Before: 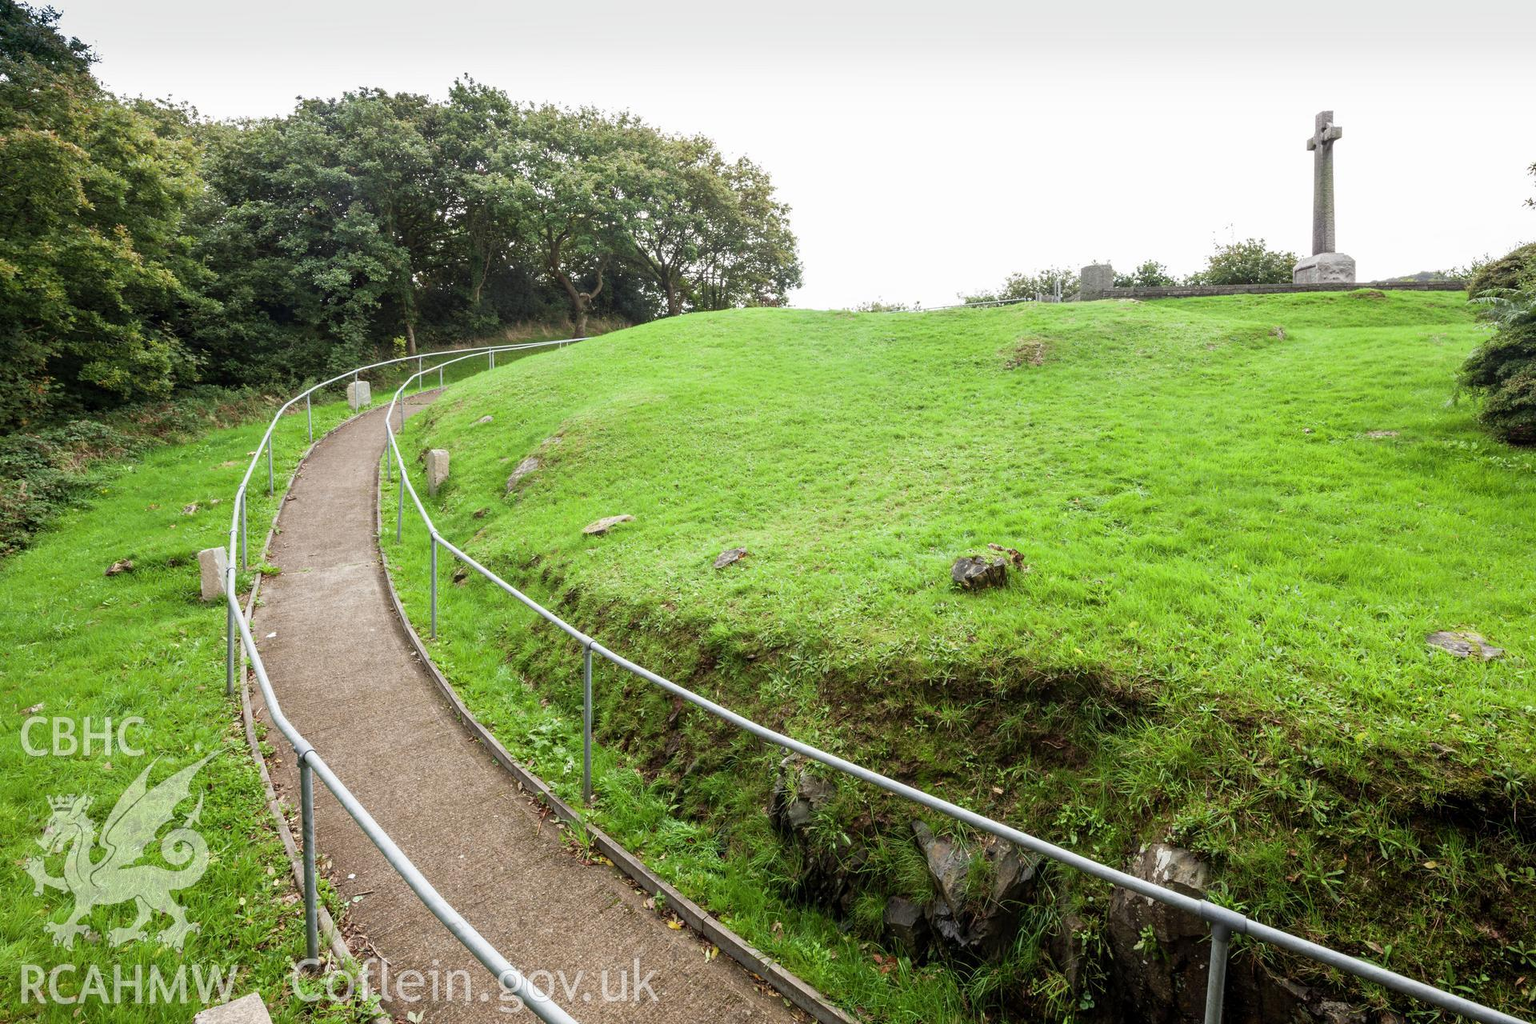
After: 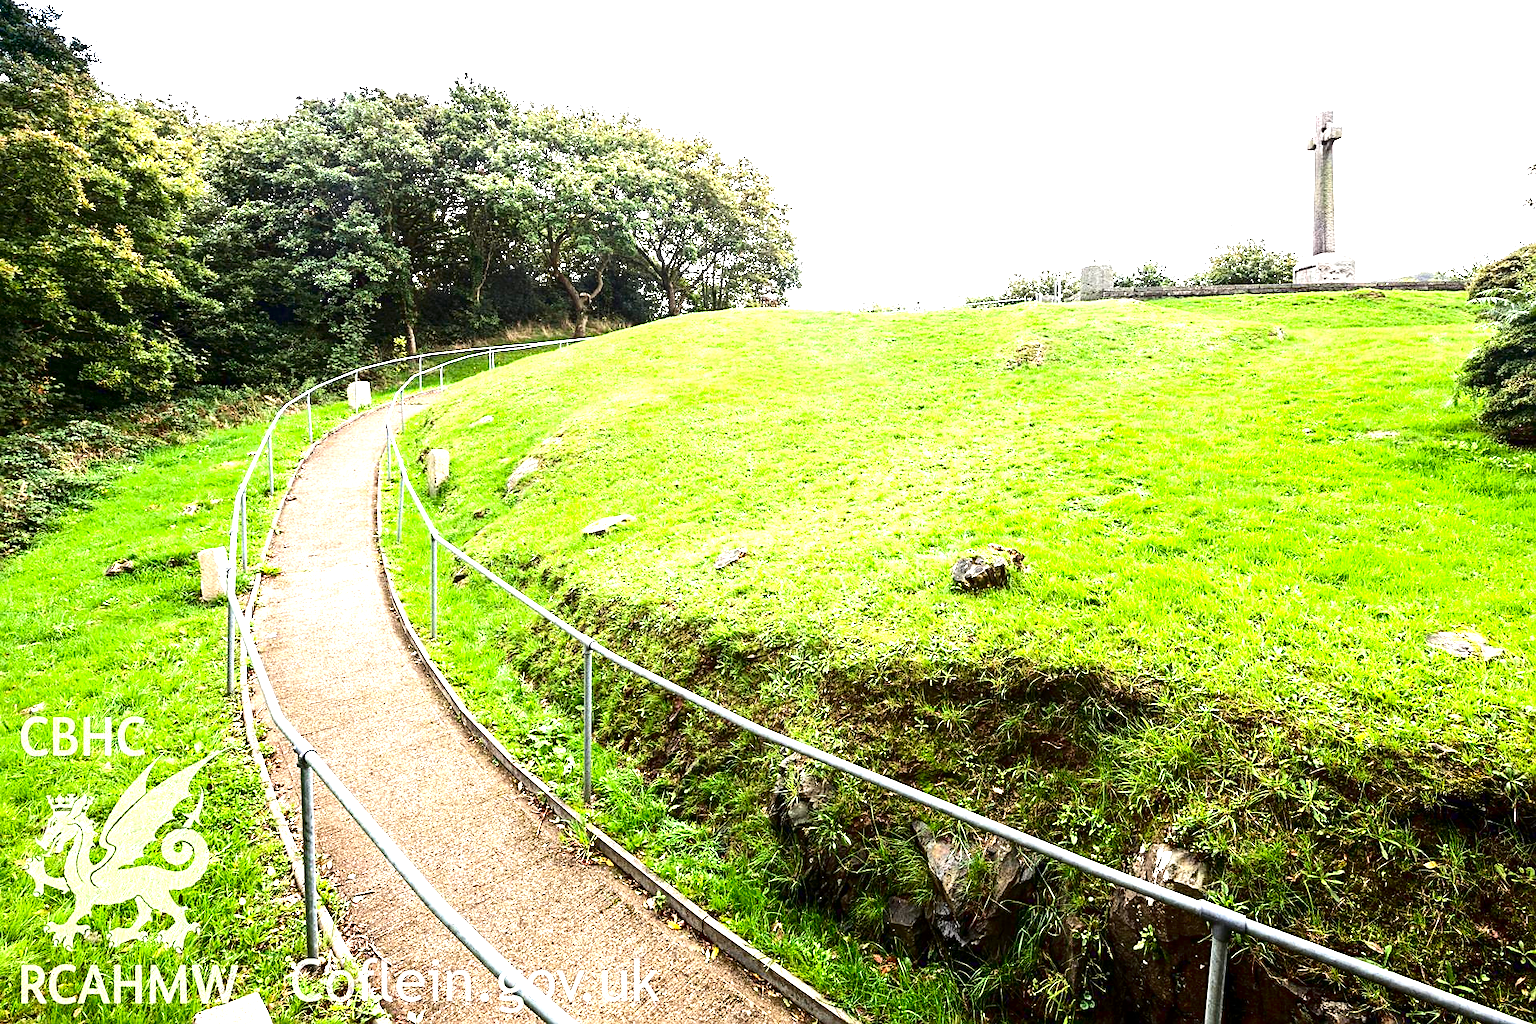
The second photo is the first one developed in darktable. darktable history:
haze removal: compatibility mode true, adaptive false
sharpen: on, module defaults
contrast brightness saturation: contrast 0.188, brightness -0.23, saturation 0.118
exposure: black level correction 0, exposure 1.586 EV, compensate highlight preservation false
